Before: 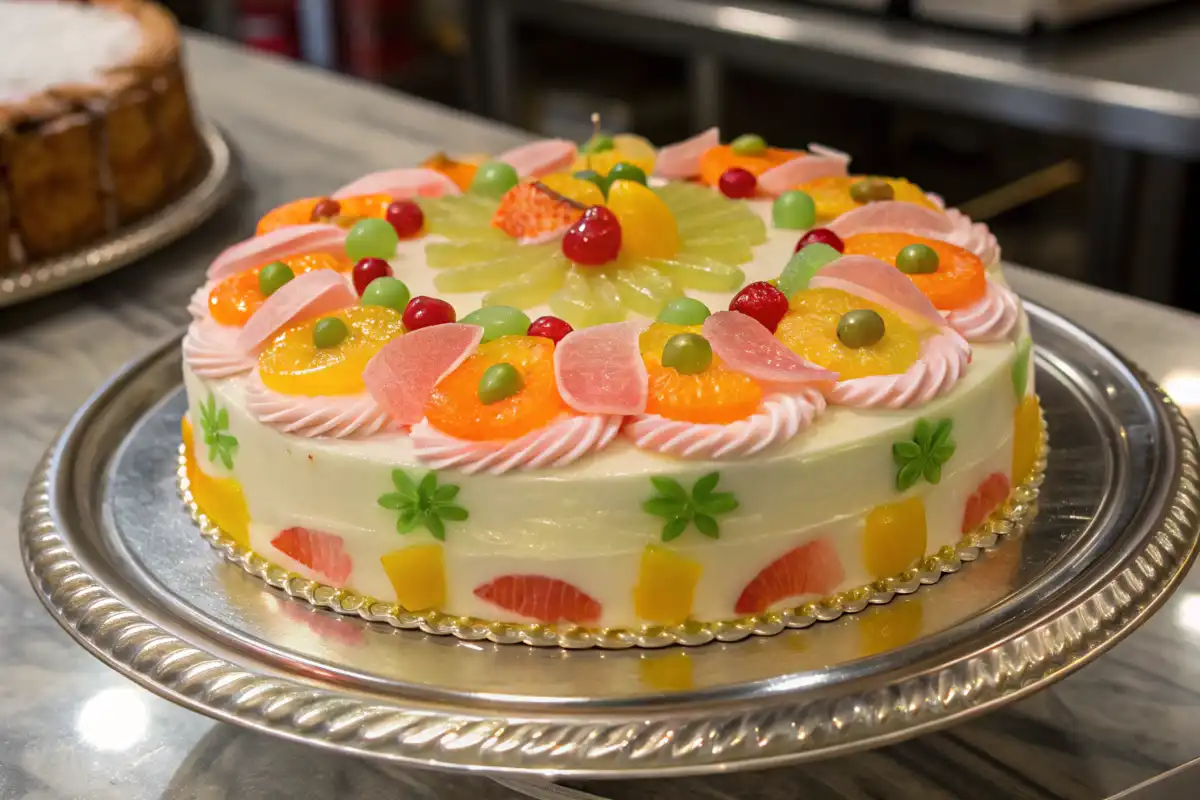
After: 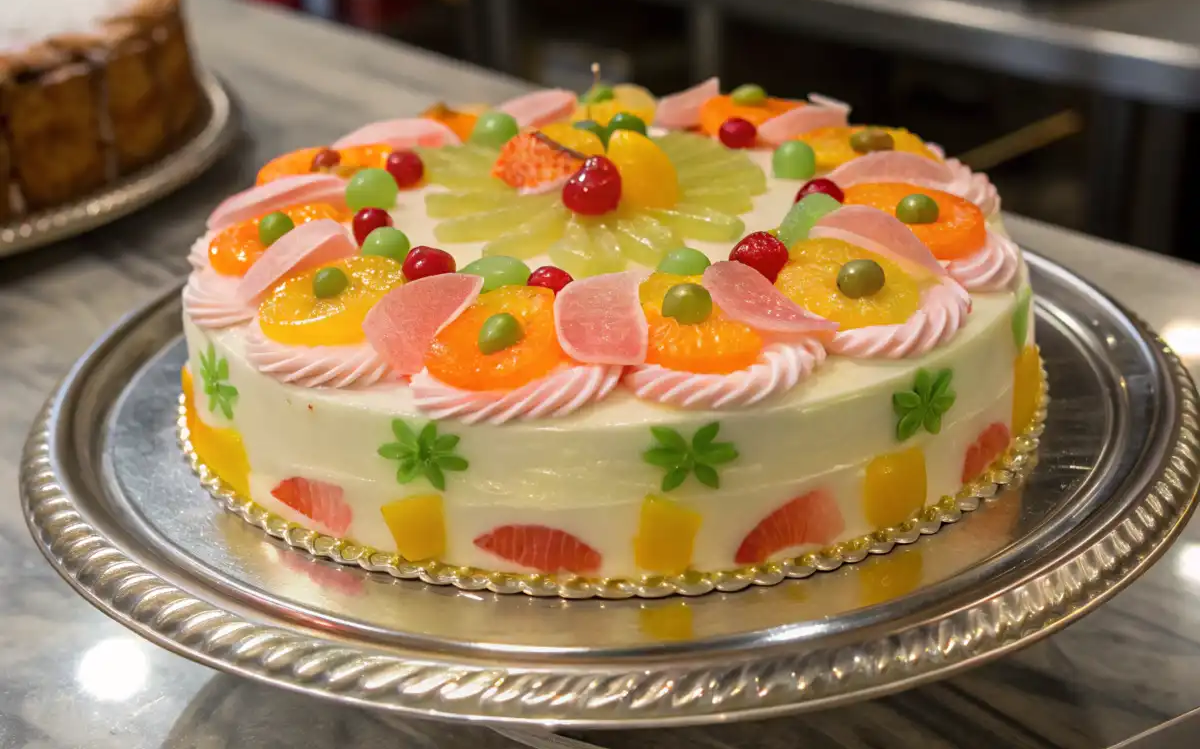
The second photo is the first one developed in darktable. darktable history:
crop and rotate: top 6.294%
